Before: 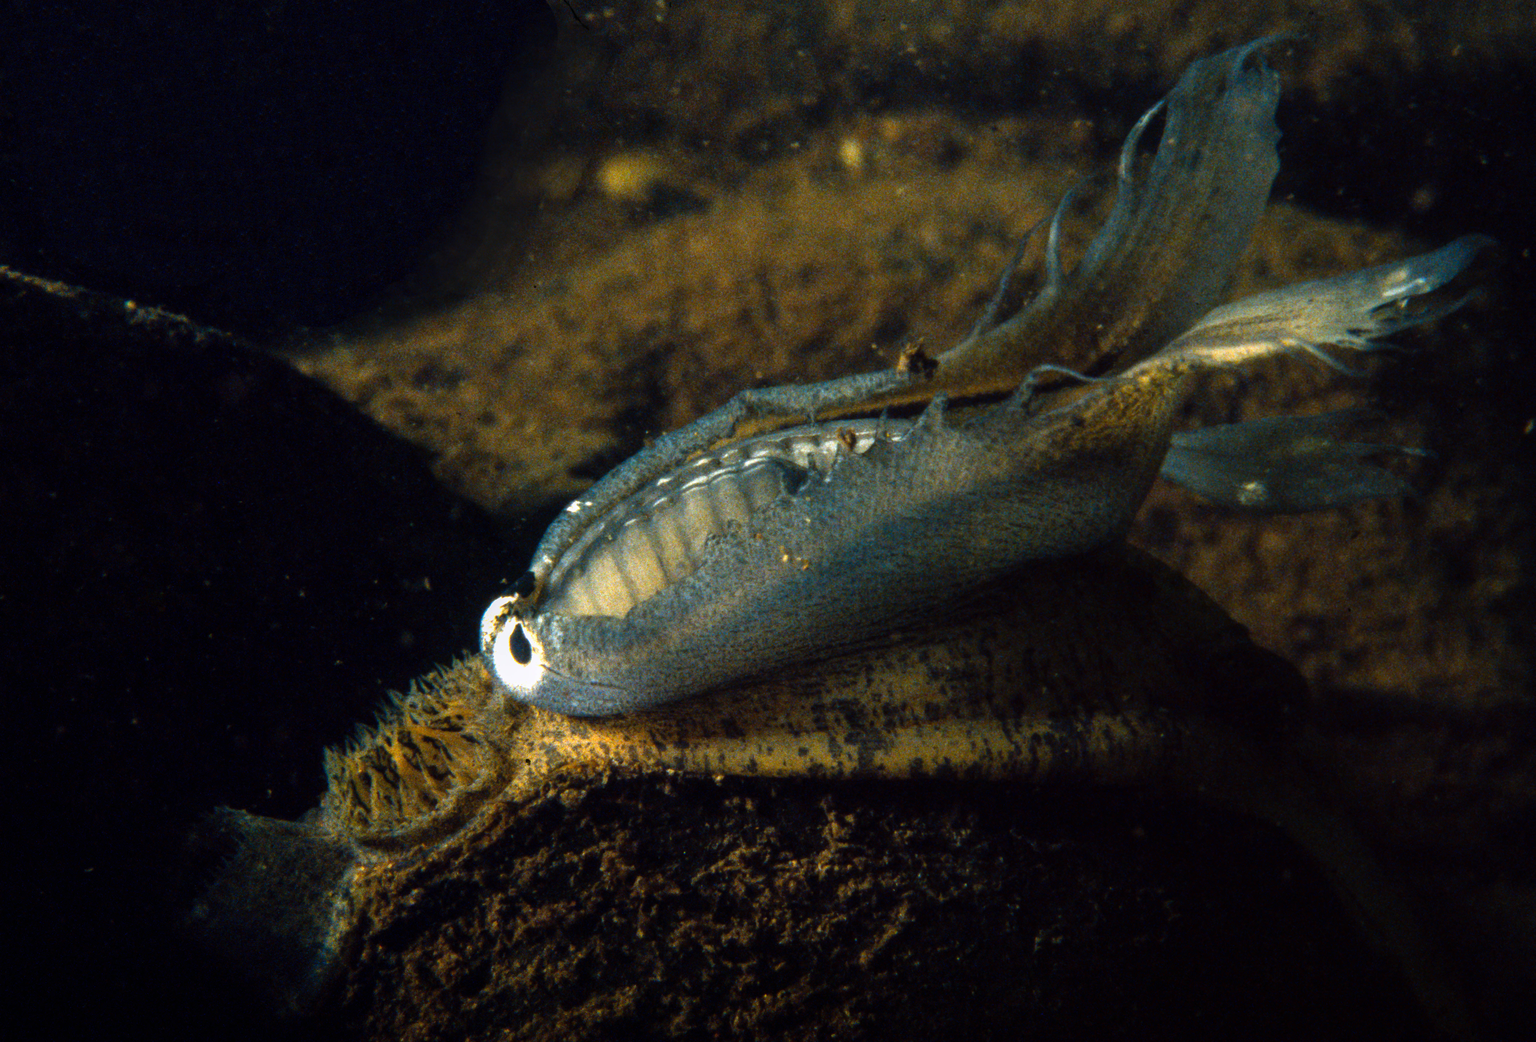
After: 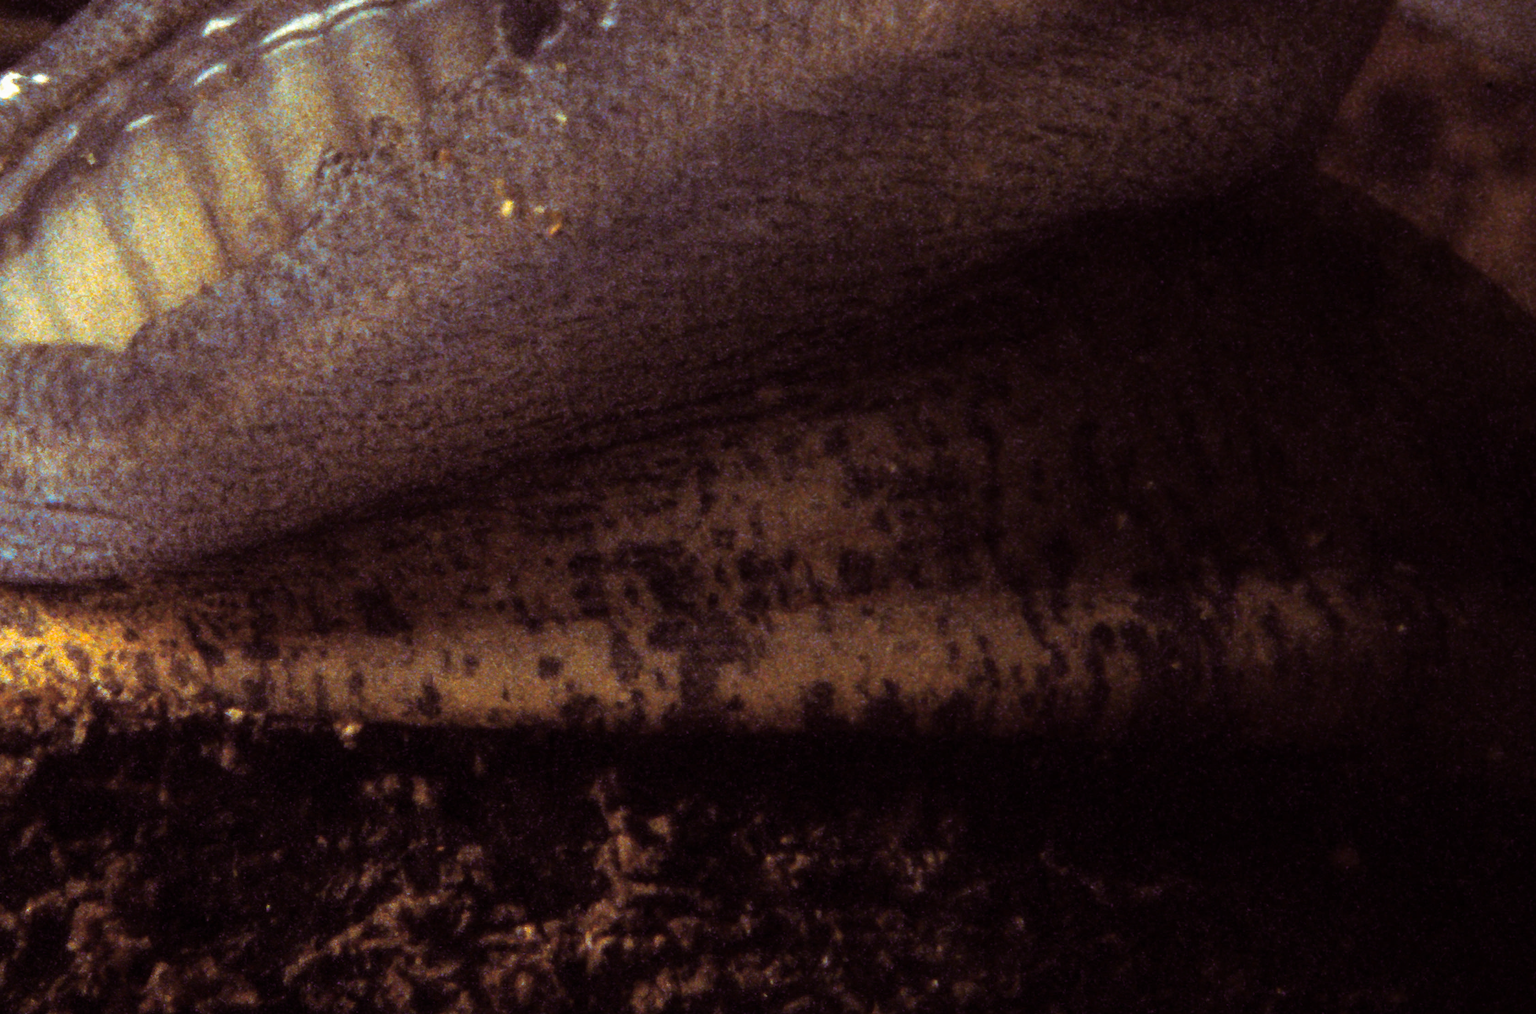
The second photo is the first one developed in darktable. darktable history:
crop: left 37.221%, top 45.169%, right 20.63%, bottom 13.777%
split-toning: on, module defaults
